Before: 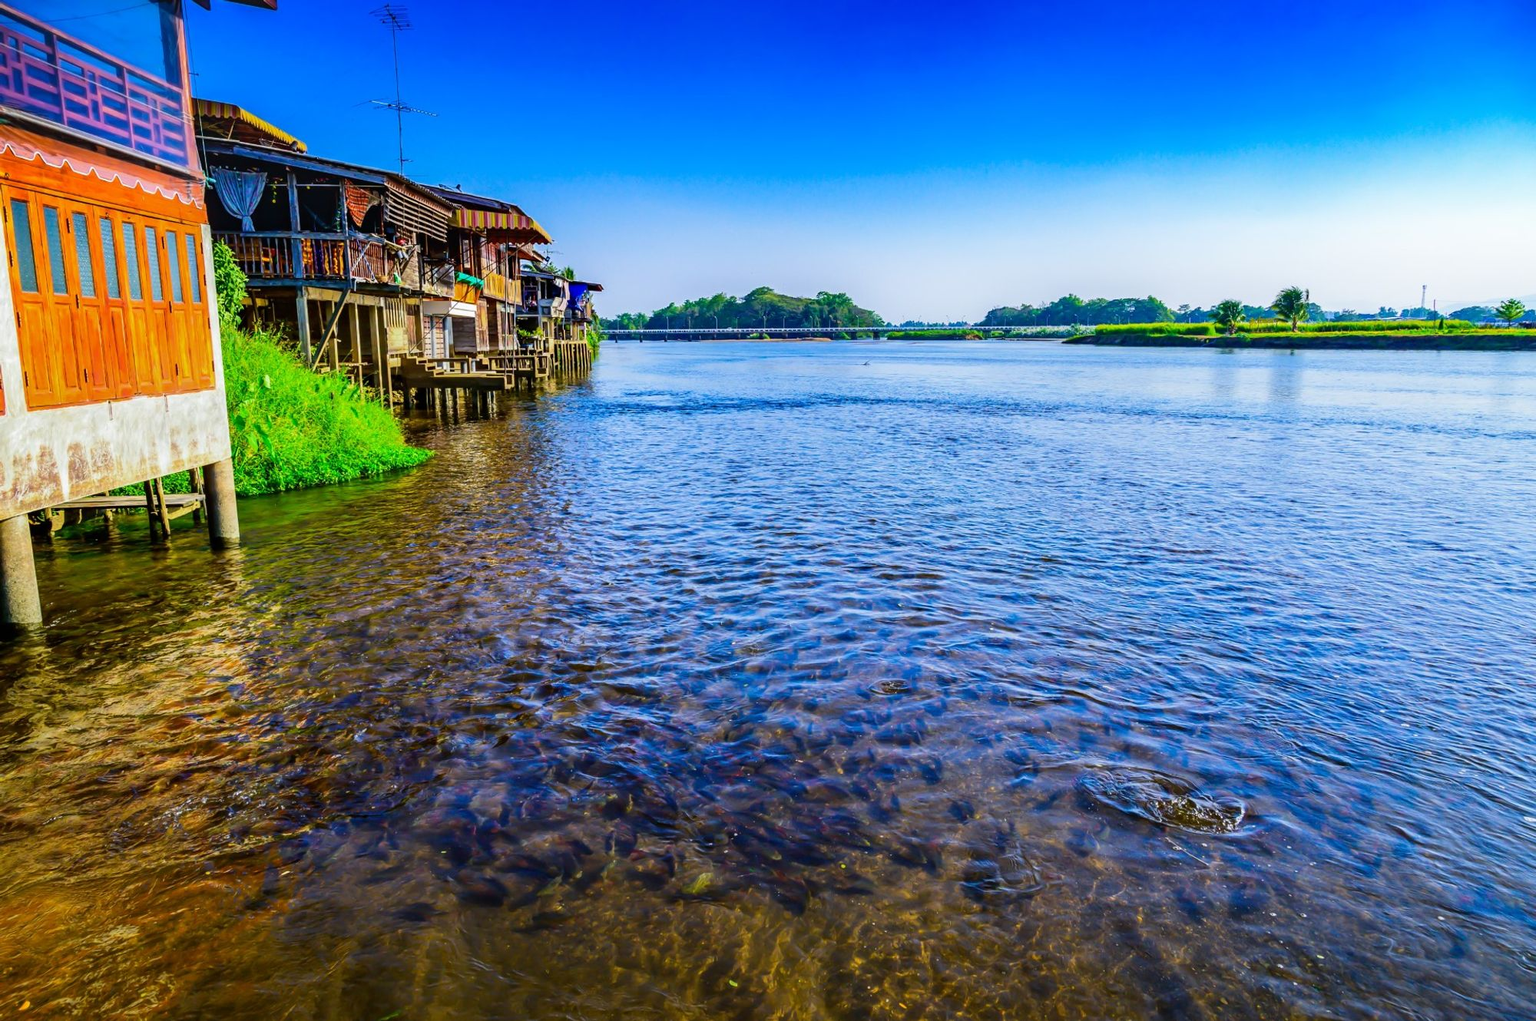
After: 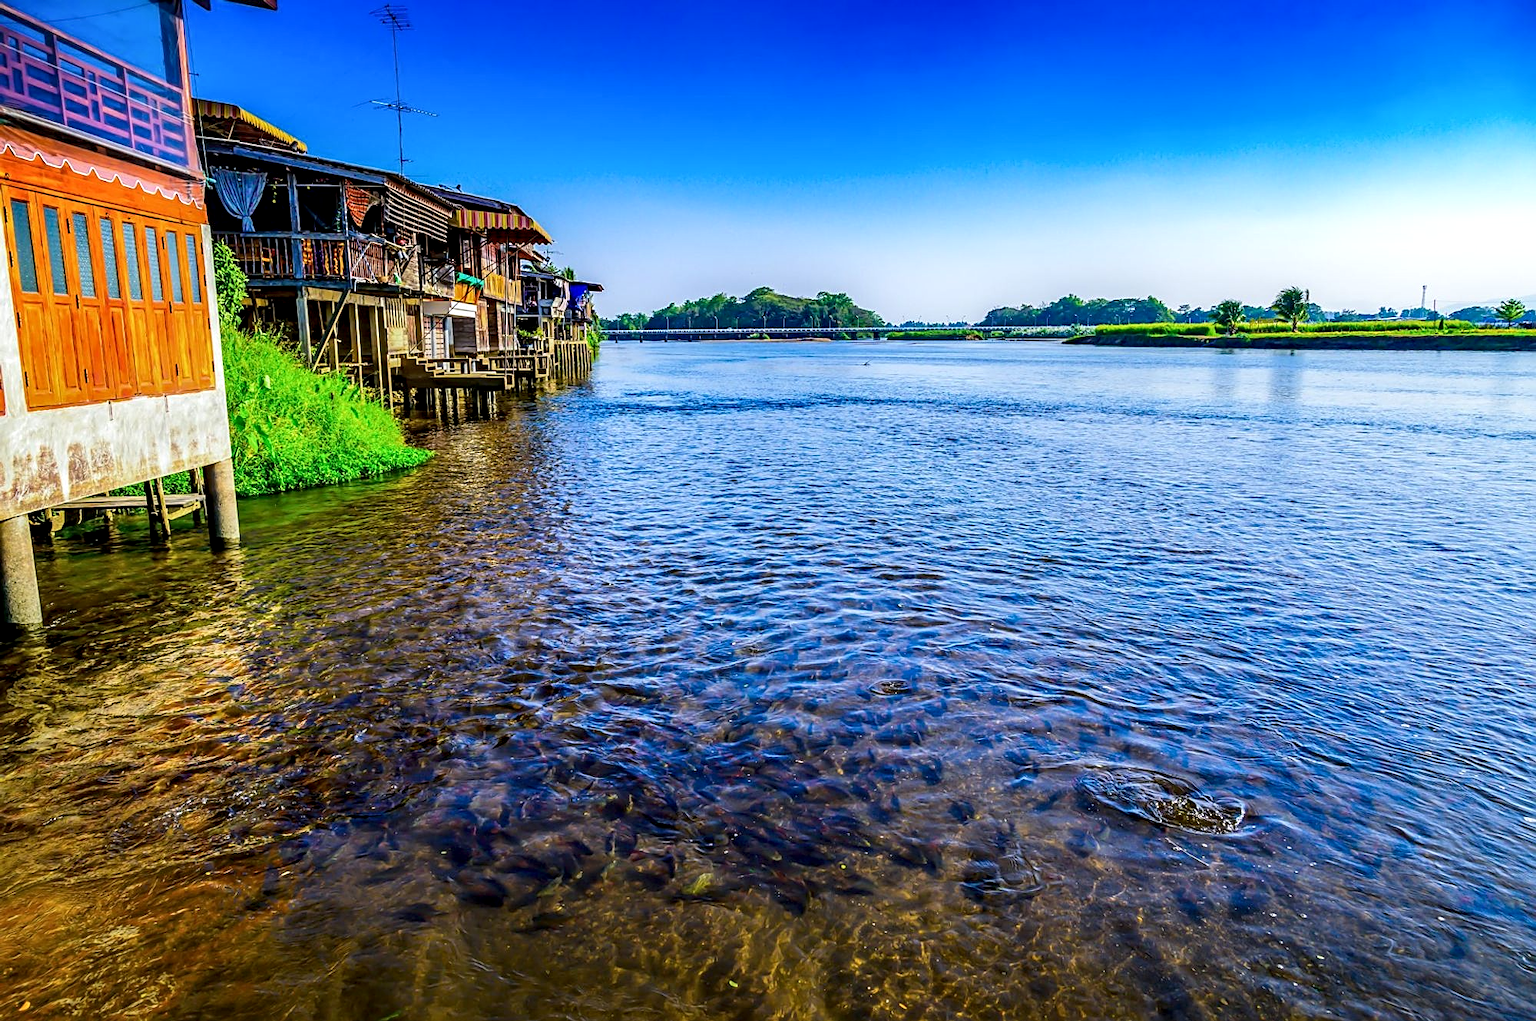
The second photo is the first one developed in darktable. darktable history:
local contrast: highlights 25%, shadows 75%, midtone range 0.75
sharpen: on, module defaults
